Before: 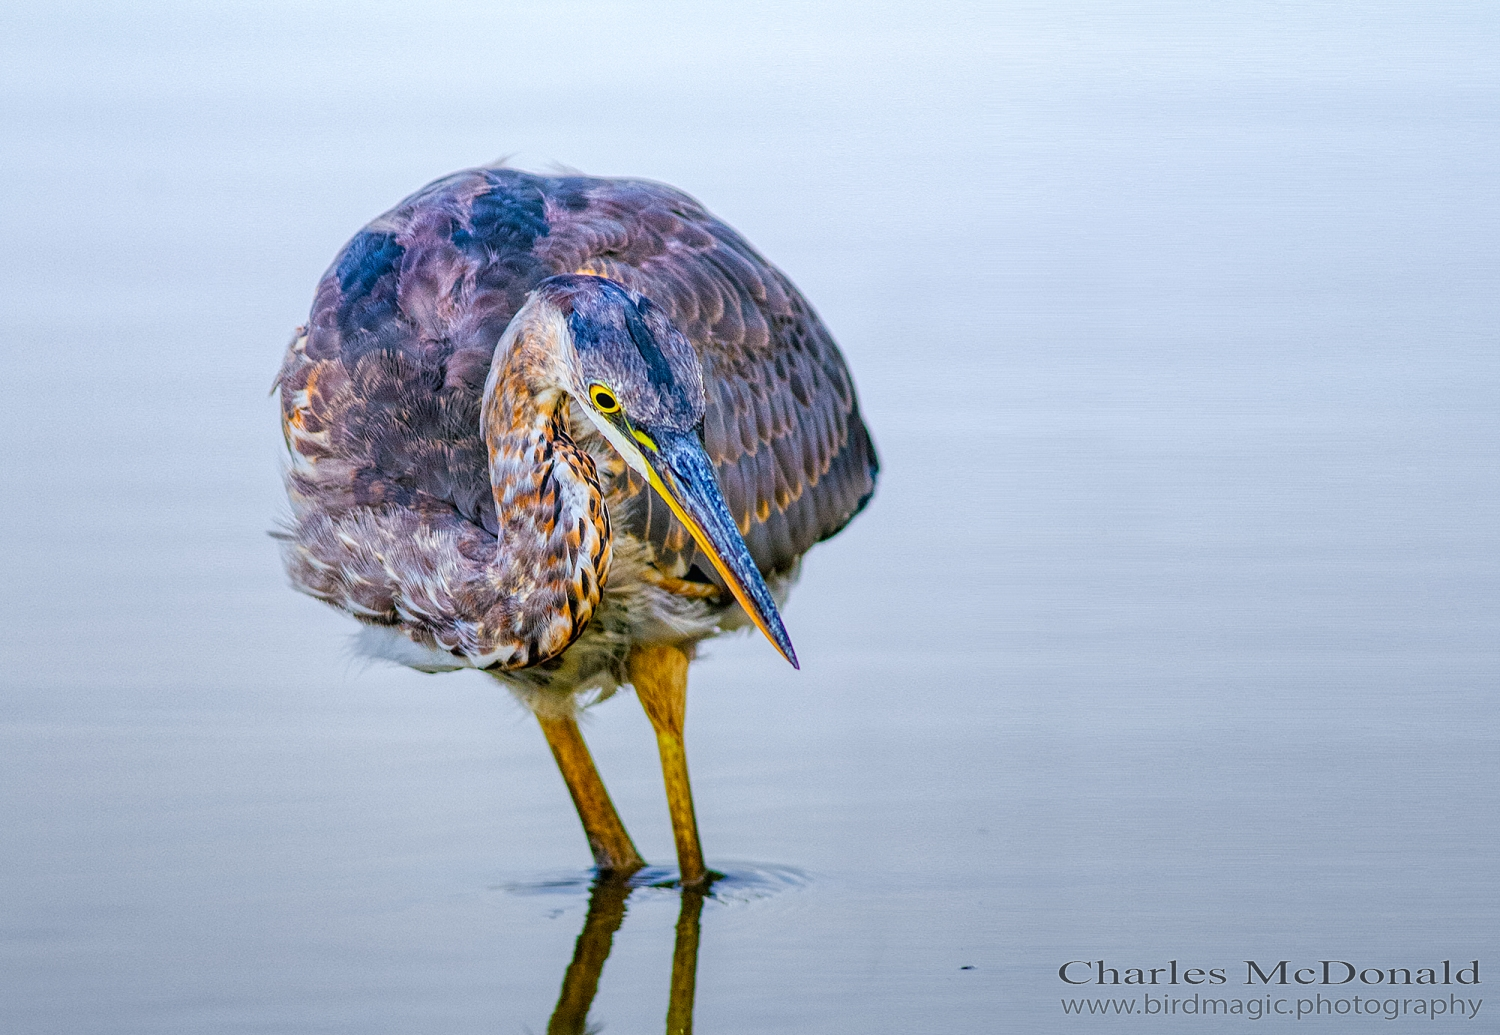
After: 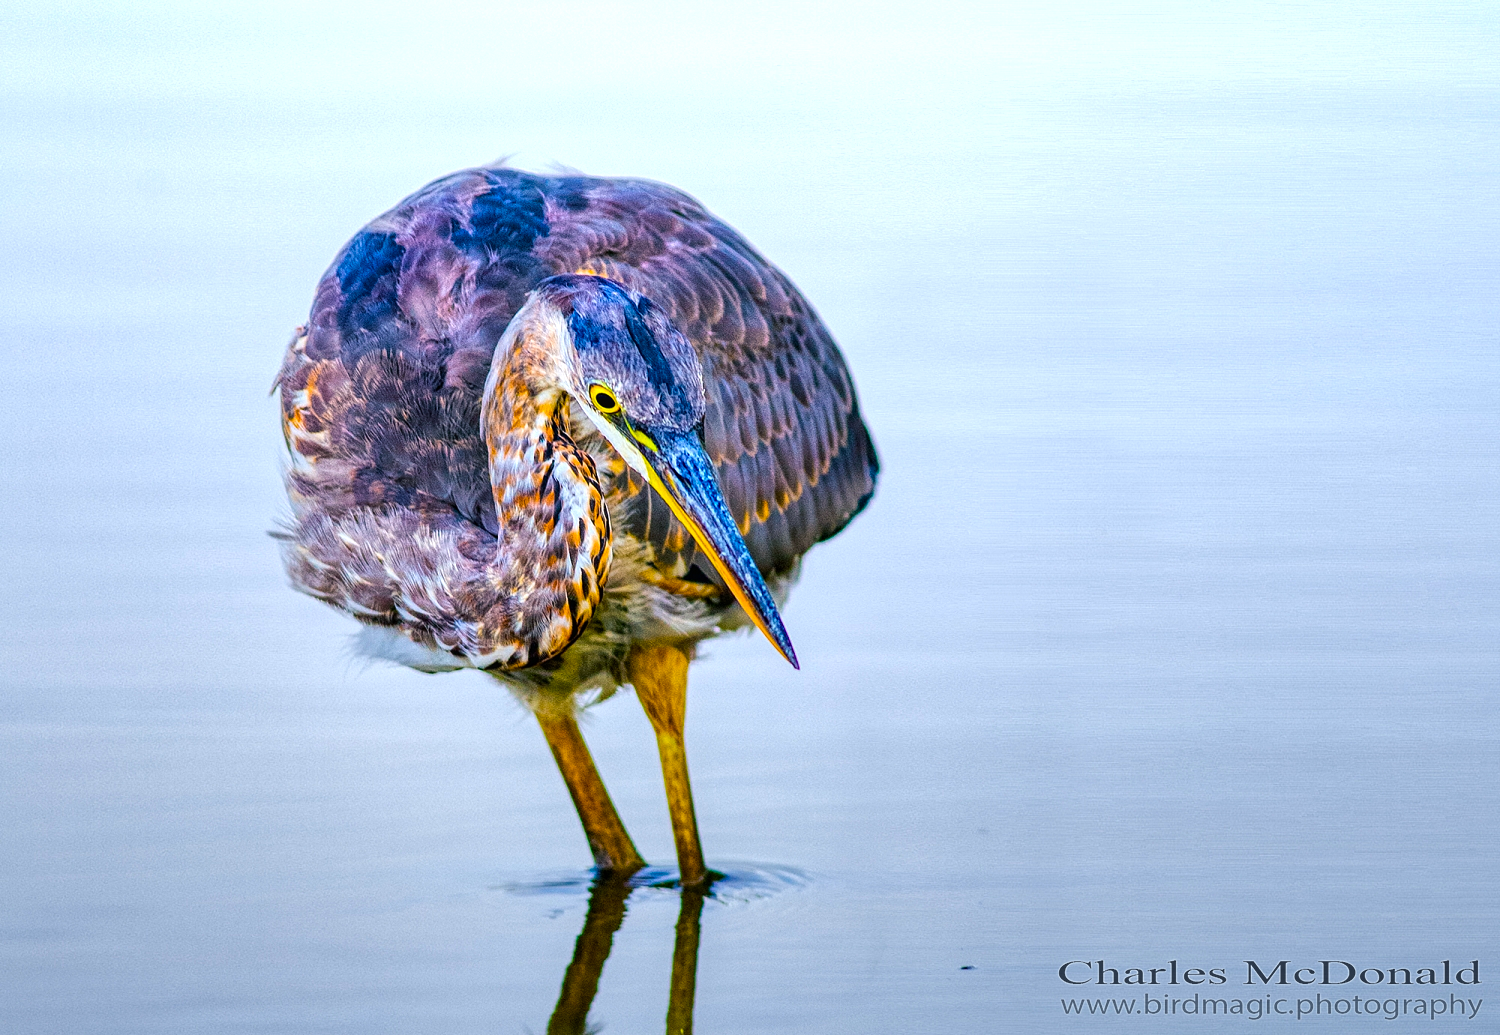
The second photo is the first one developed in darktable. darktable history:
shadows and highlights: shadows 51.92, highlights -28.48, shadows color adjustment 99.14%, highlights color adjustment 0.756%, soften with gaussian
tone equalizer: -8 EV -0.398 EV, -7 EV -0.424 EV, -6 EV -0.359 EV, -5 EV -0.244 EV, -3 EV 0.23 EV, -2 EV 0.314 EV, -1 EV 0.378 EV, +0 EV 0.395 EV, edges refinement/feathering 500, mask exposure compensation -1.57 EV, preserve details no
local contrast: mode bilateral grid, contrast 14, coarseness 37, detail 104%, midtone range 0.2
color balance rgb: shadows lift › chroma 4.197%, shadows lift › hue 254.48°, power › hue 212.49°, perceptual saturation grading › global saturation 29.648%, global vibrance 20%
